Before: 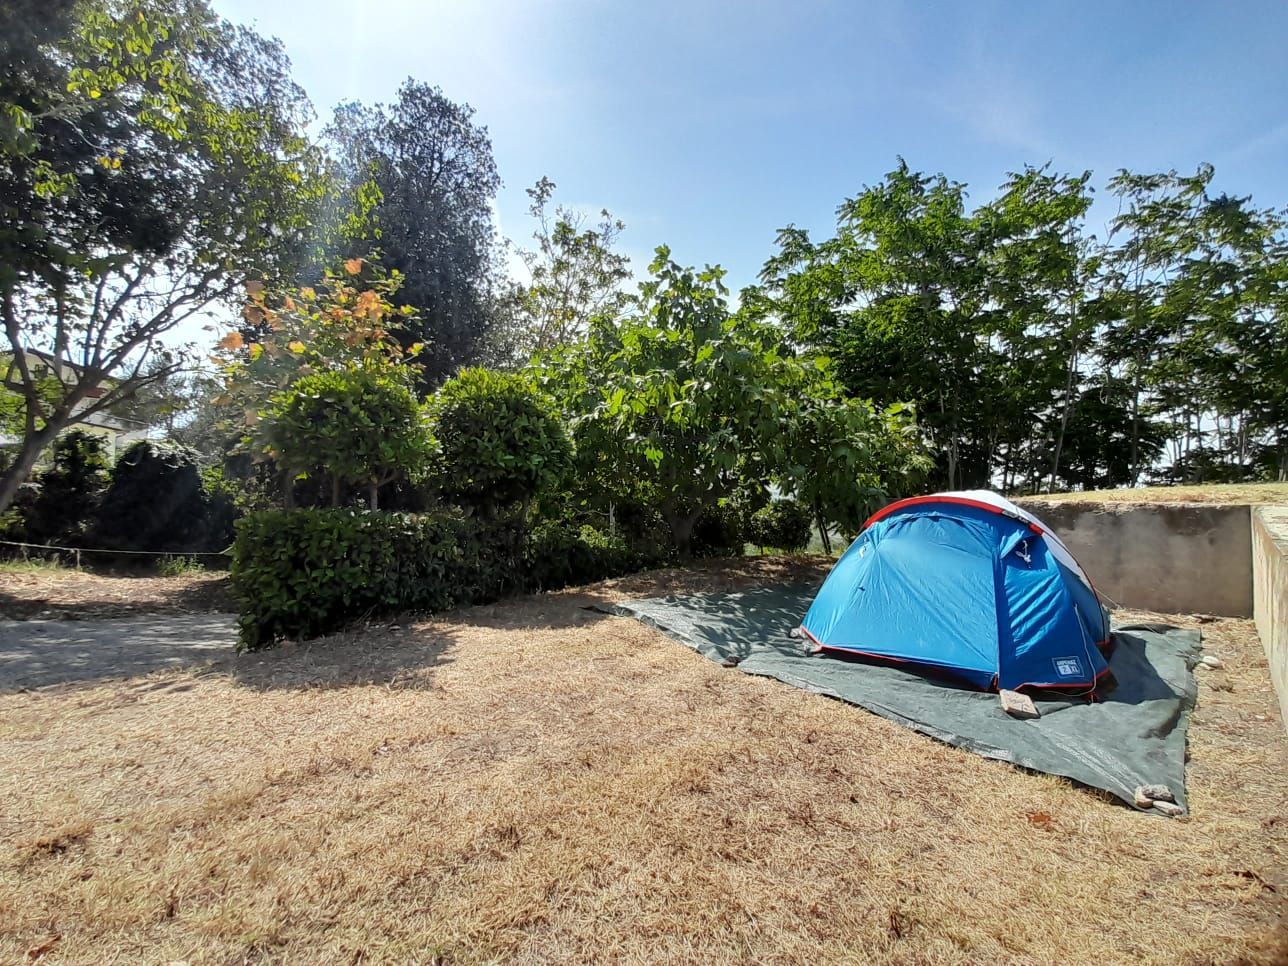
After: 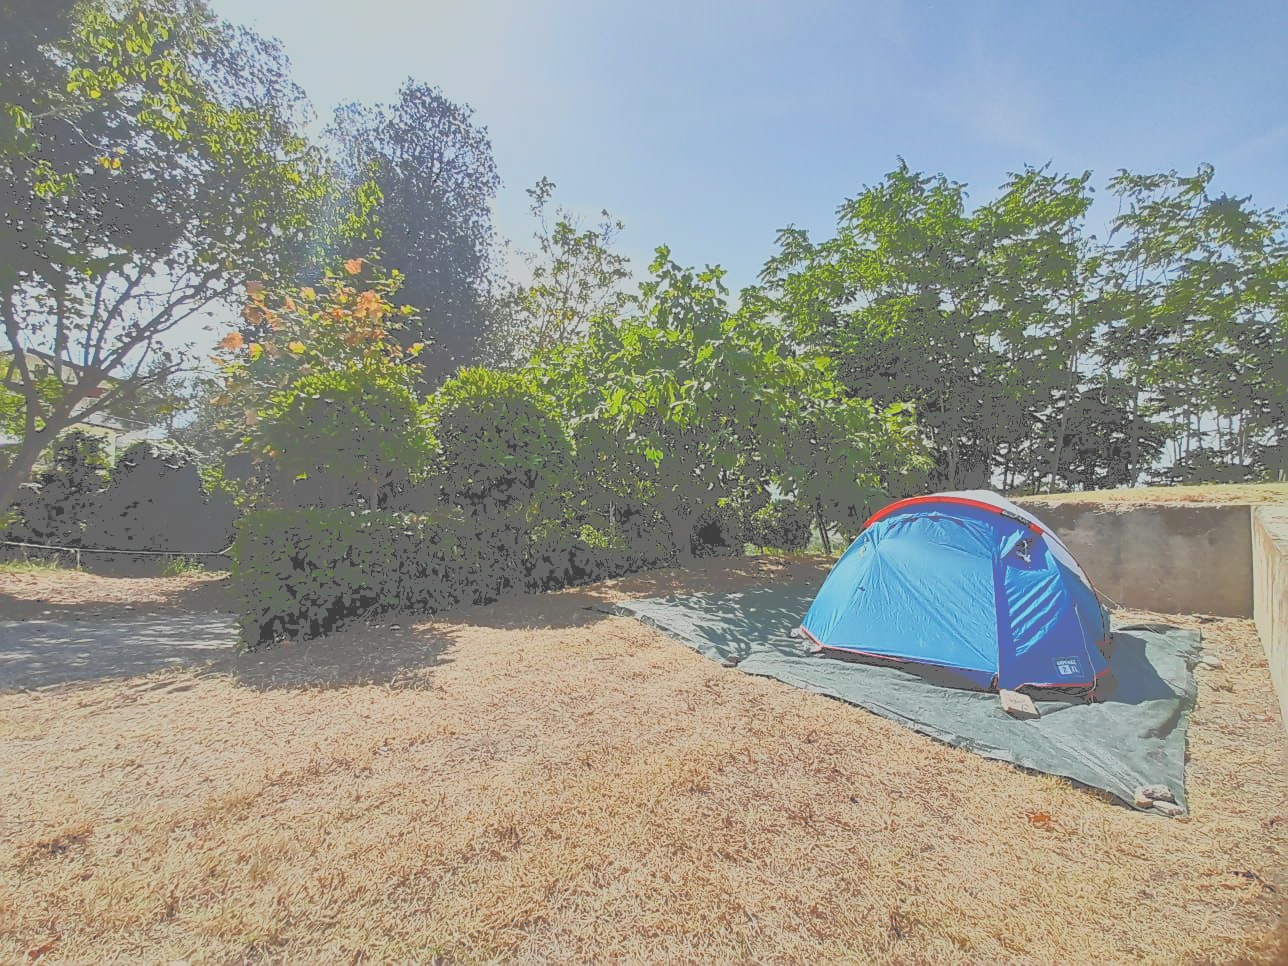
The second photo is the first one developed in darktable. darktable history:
sharpen: on, module defaults
filmic rgb: black relative exposure -7.65 EV, white relative exposure 4.56 EV, hardness 3.61
tone curve: curves: ch0 [(0, 0) (0.003, 0.437) (0.011, 0.438) (0.025, 0.441) (0.044, 0.441) (0.069, 0.441) (0.1, 0.444) (0.136, 0.447) (0.177, 0.452) (0.224, 0.457) (0.277, 0.466) (0.335, 0.485) (0.399, 0.514) (0.468, 0.558) (0.543, 0.616) (0.623, 0.686) (0.709, 0.76) (0.801, 0.803) (0.898, 0.825) (1, 1)], color space Lab, independent channels, preserve colors none
